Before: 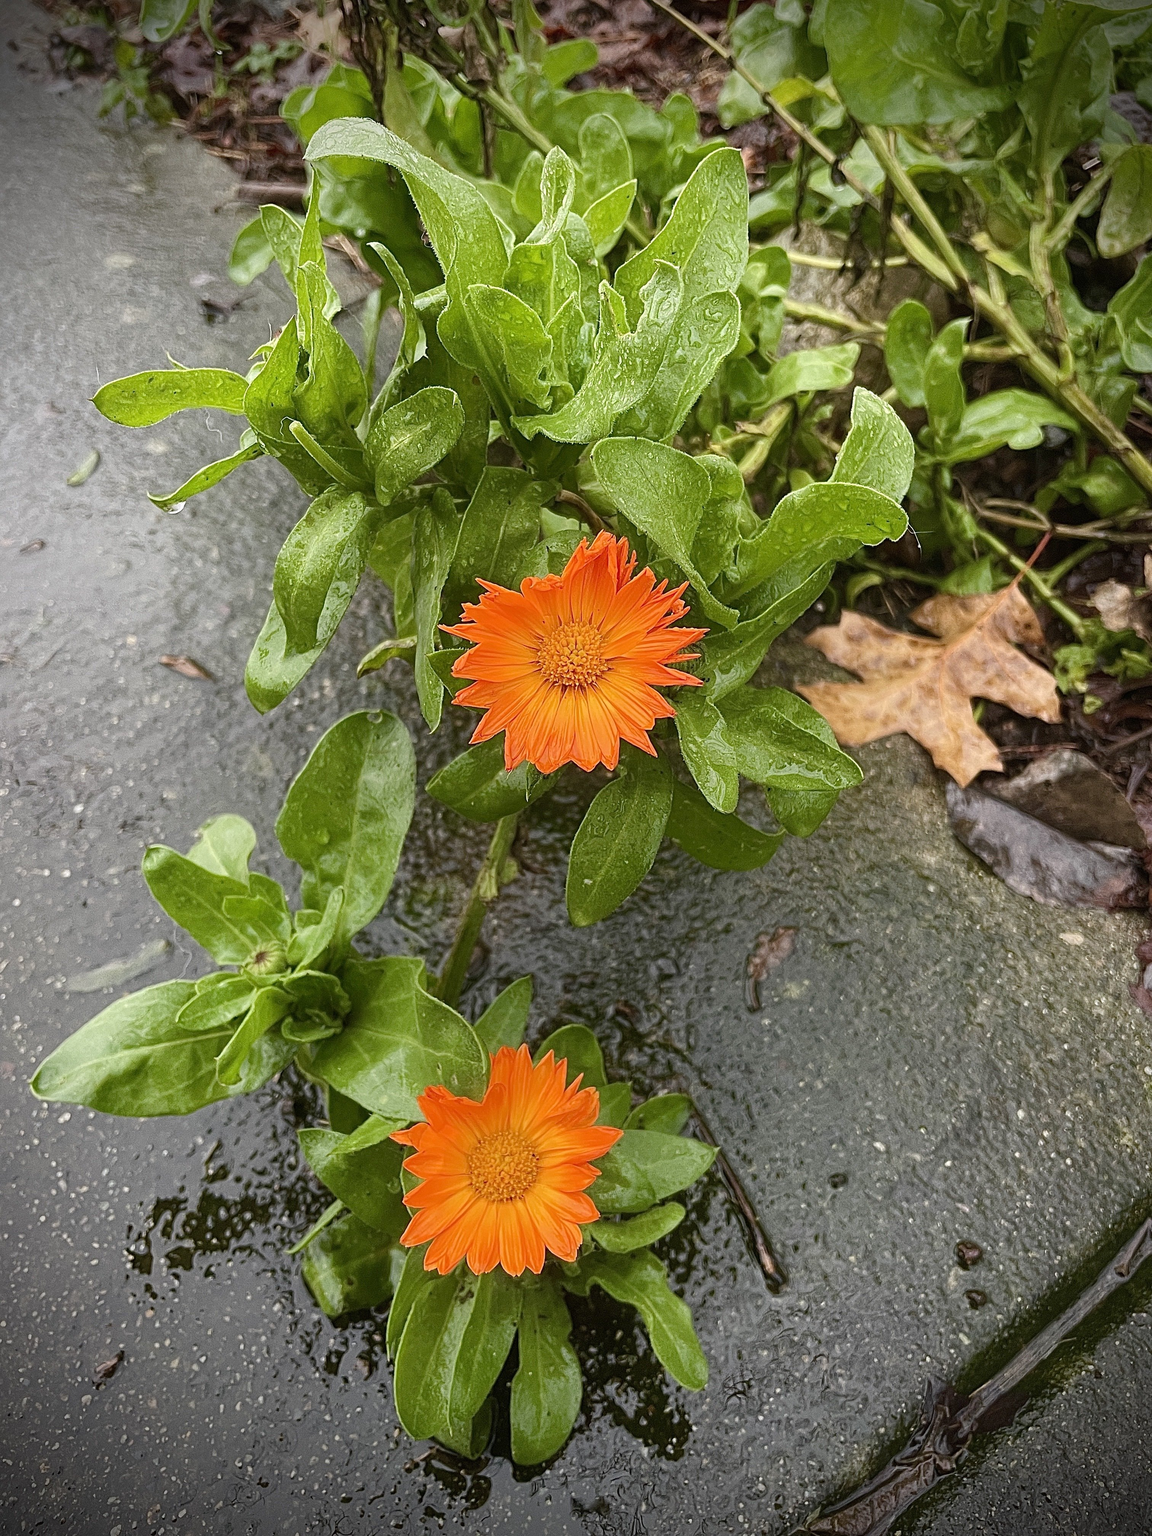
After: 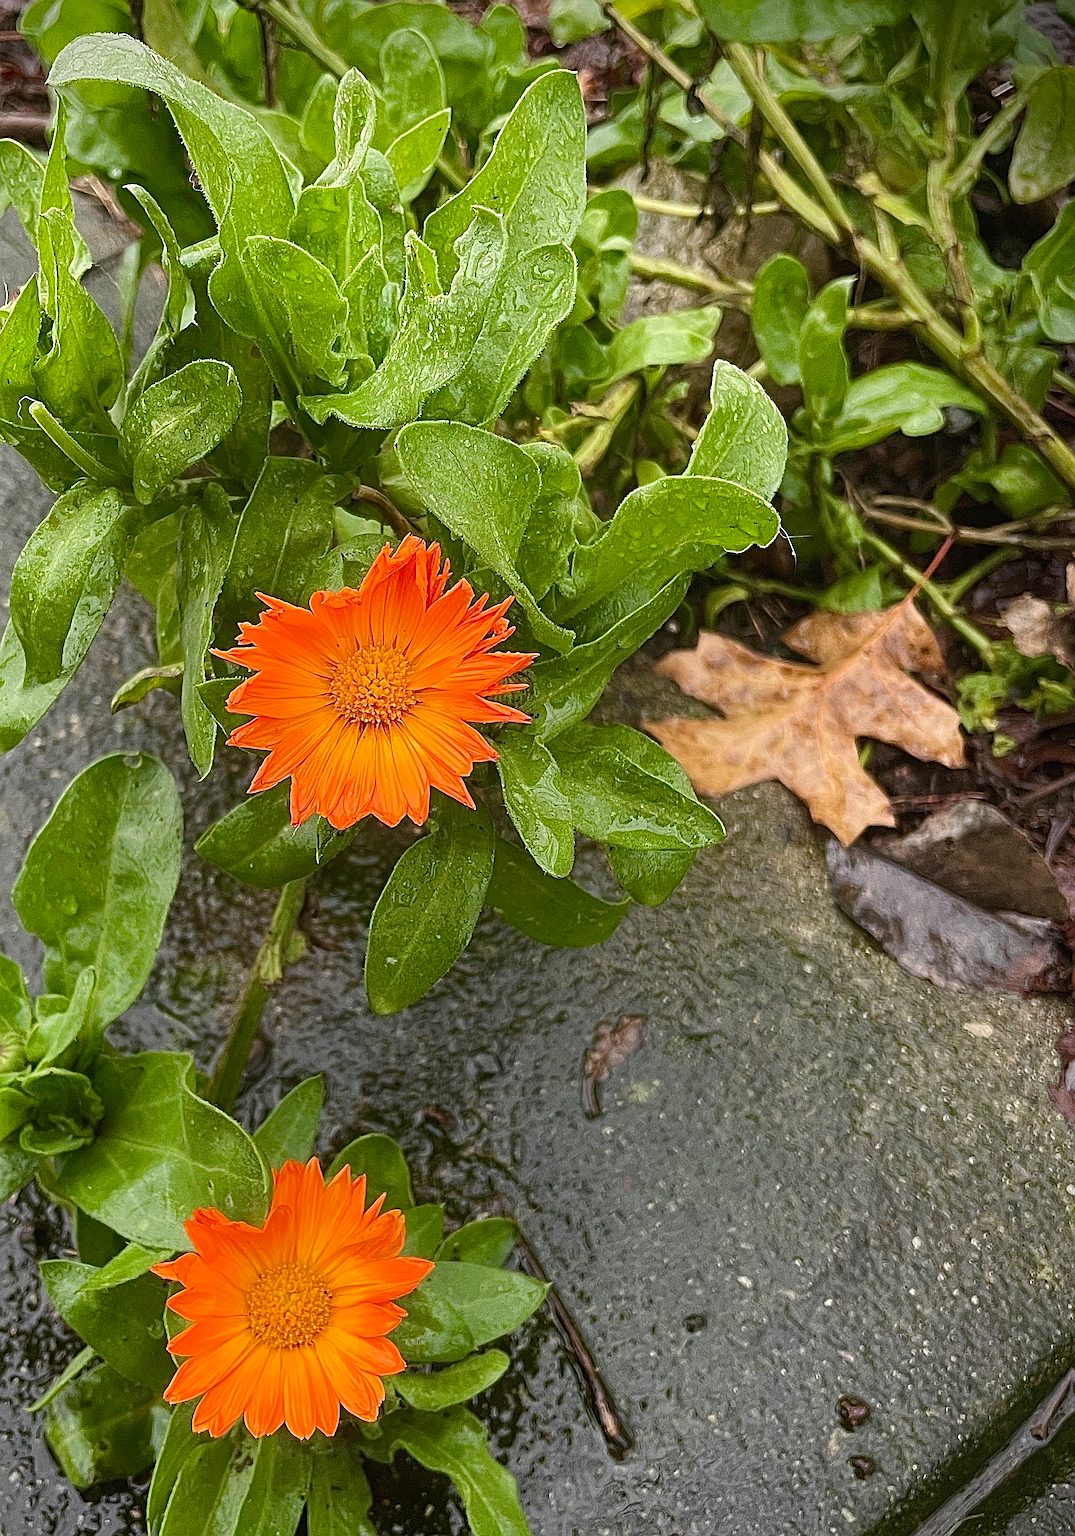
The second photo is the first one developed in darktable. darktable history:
crop: left 23.081%, top 5.897%, bottom 11.672%
sharpen: on, module defaults
